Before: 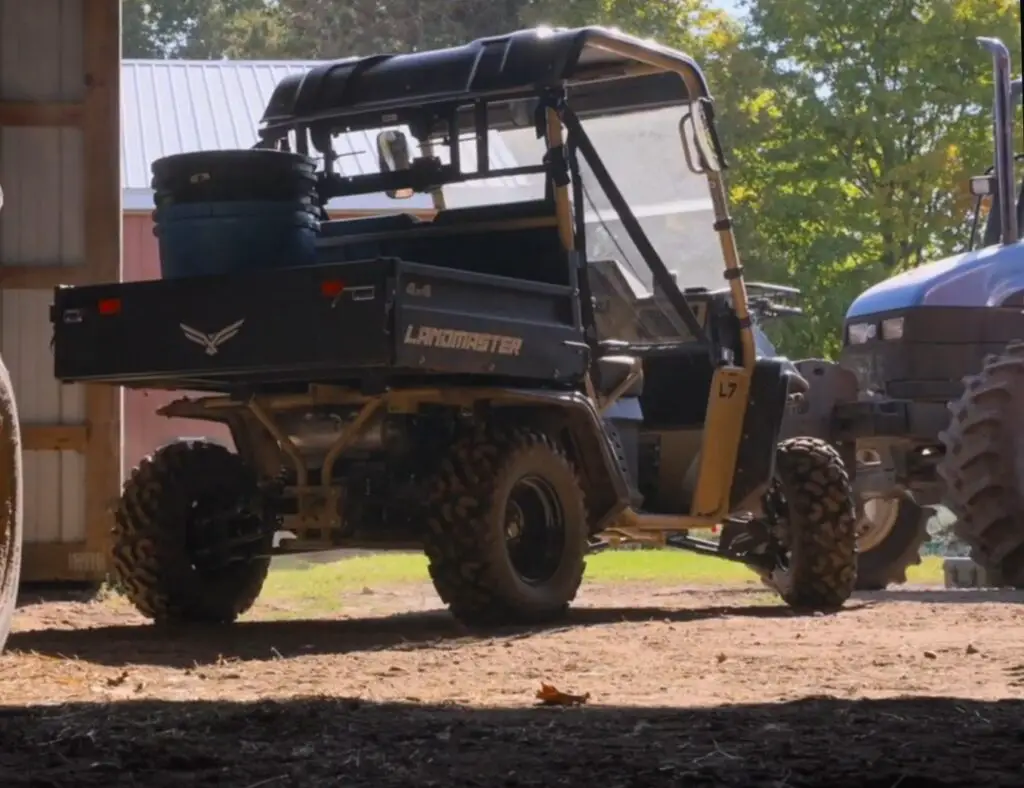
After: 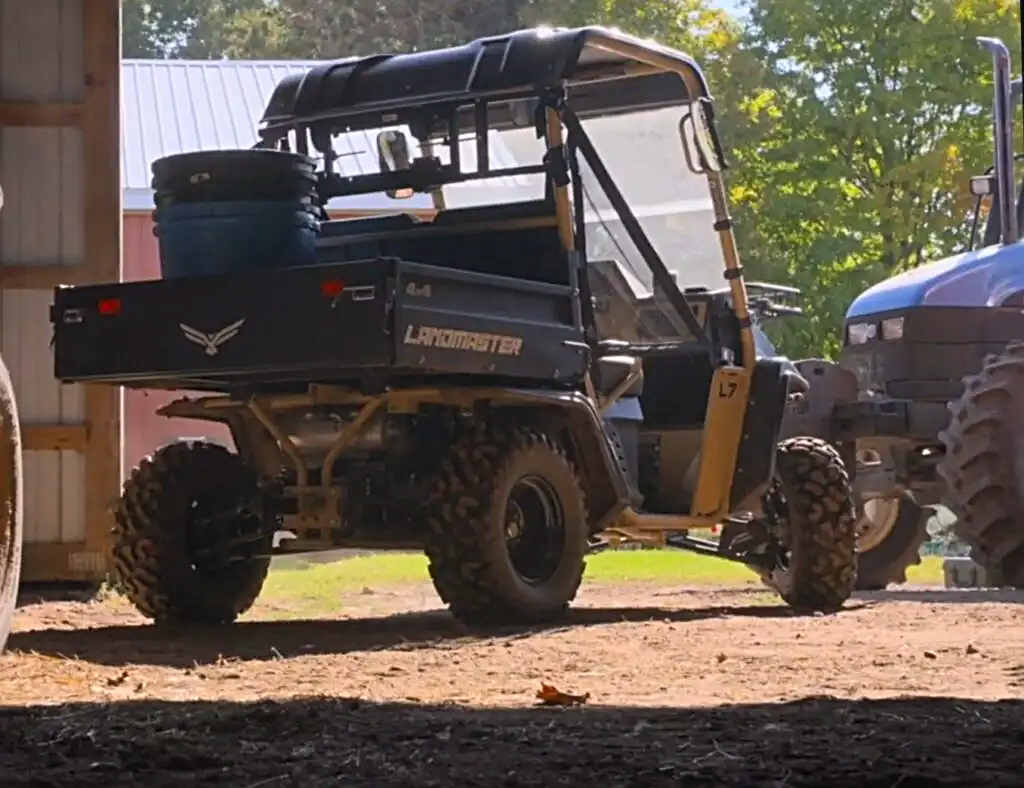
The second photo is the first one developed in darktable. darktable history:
sharpen: radius 3.124
contrast brightness saturation: contrast 0.071, brightness 0.072, saturation 0.176
